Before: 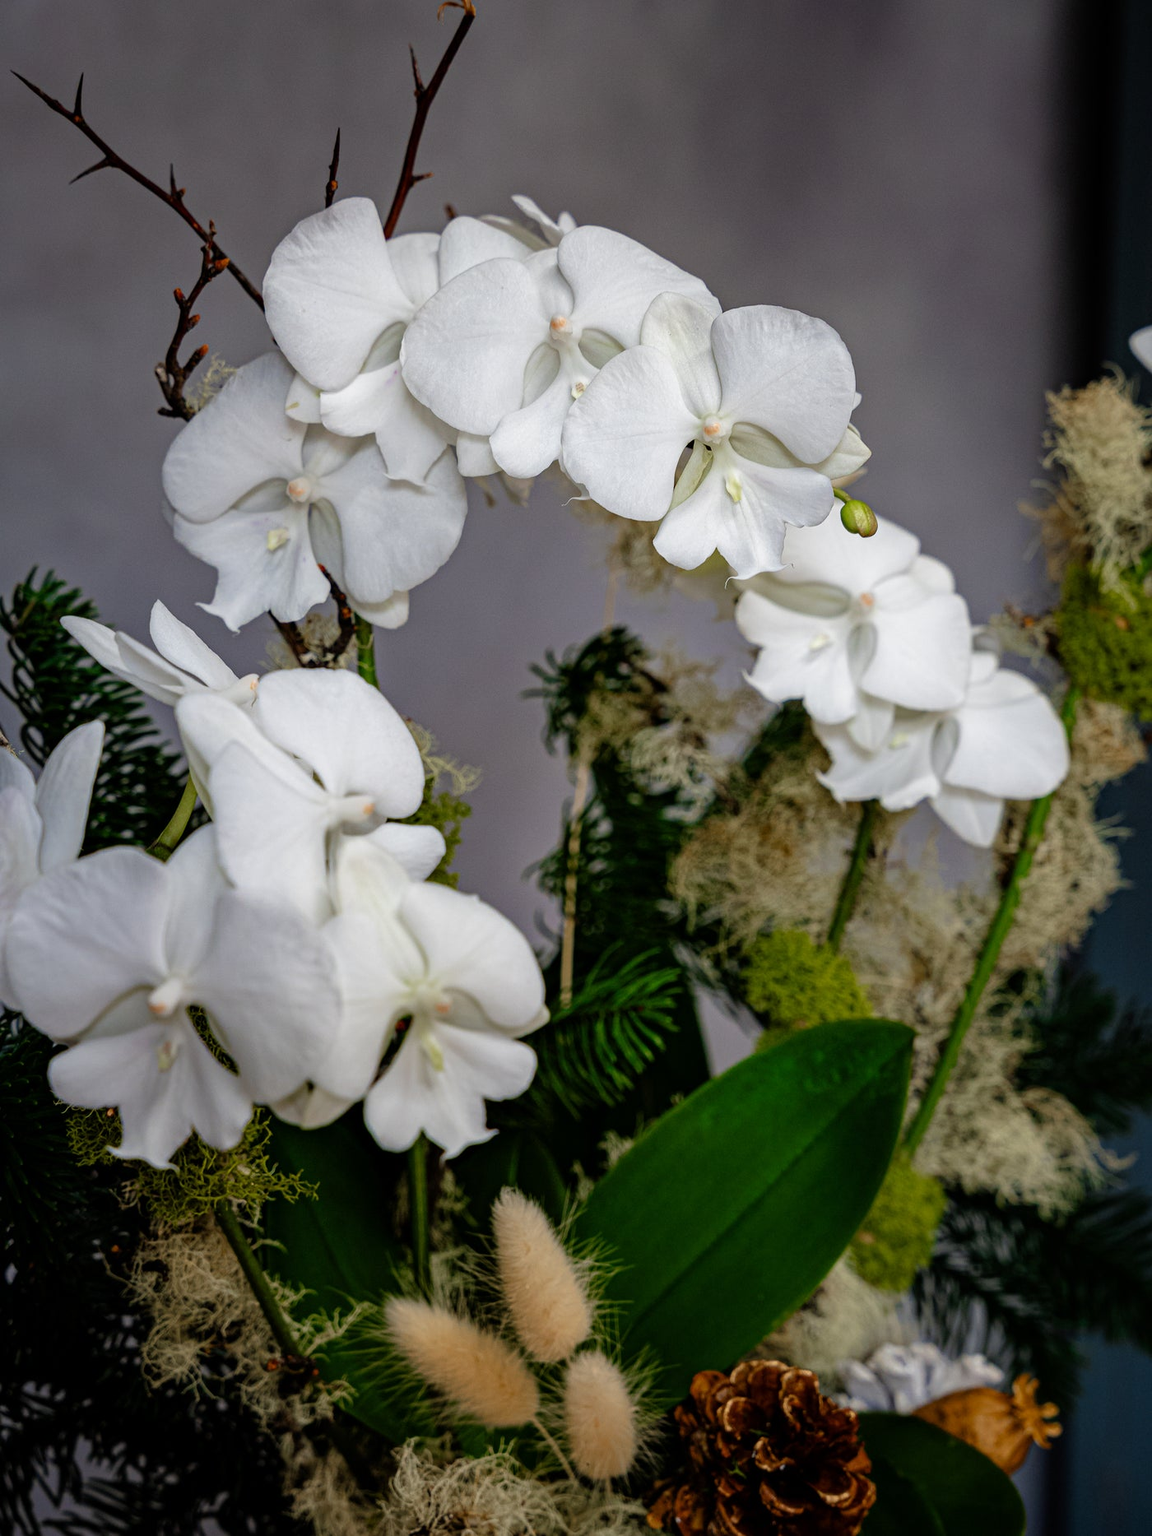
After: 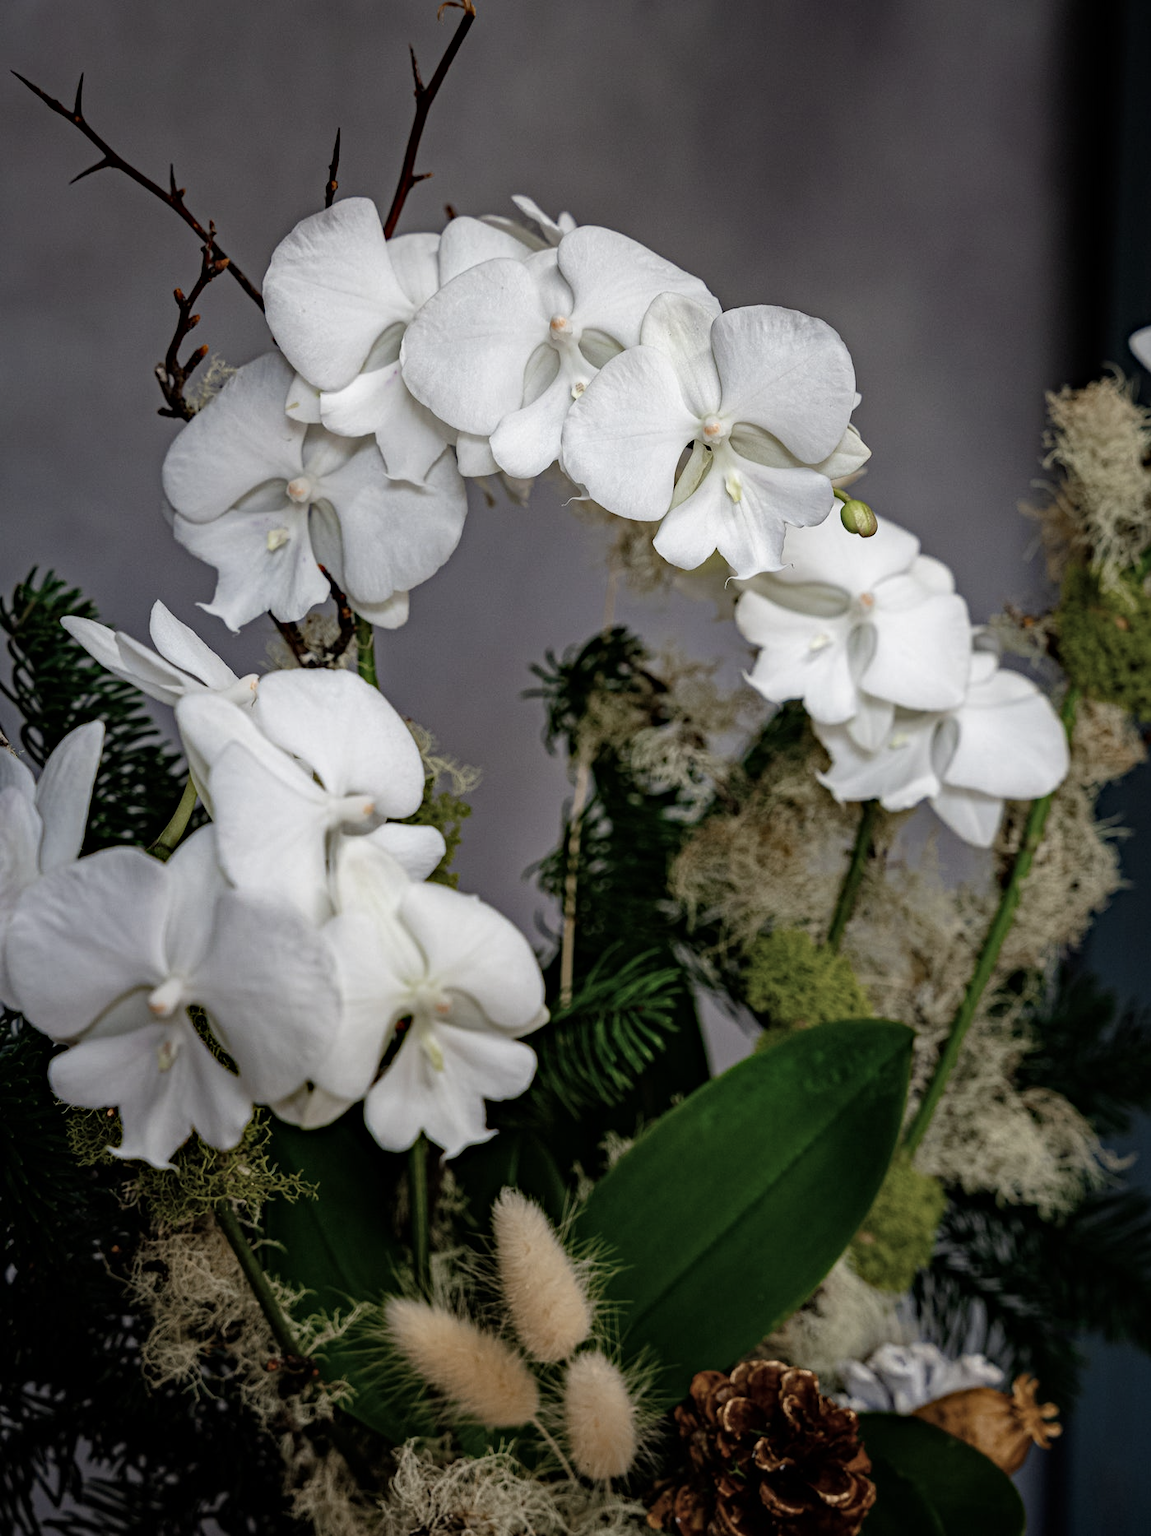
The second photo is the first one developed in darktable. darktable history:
contrast brightness saturation: contrast 0.097, saturation -0.364
haze removal: compatibility mode true, adaptive false
